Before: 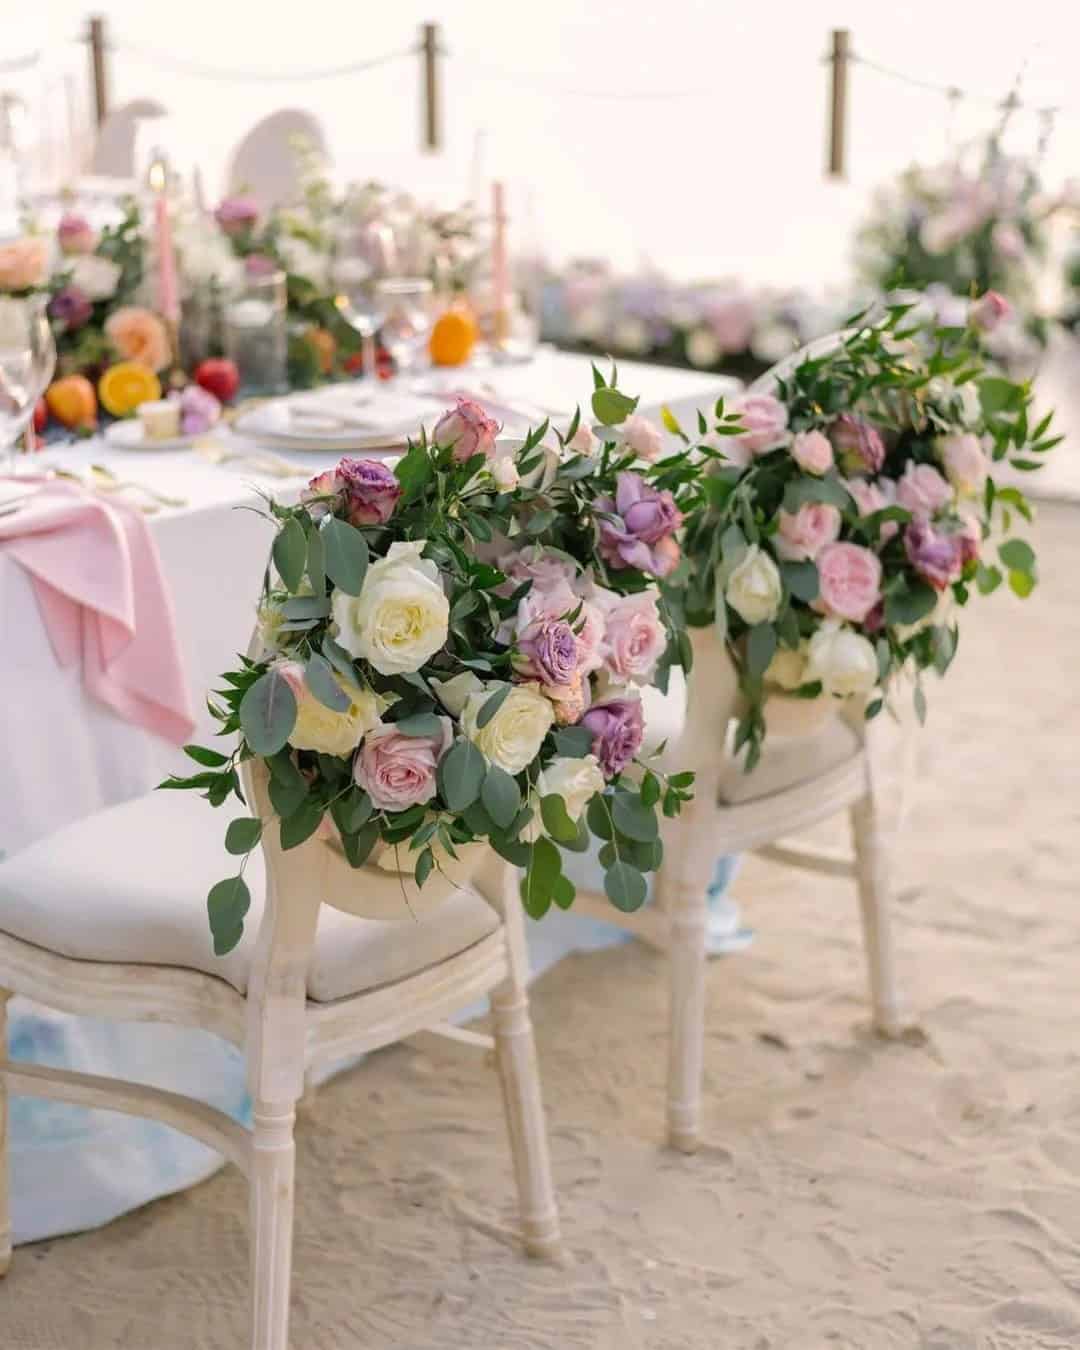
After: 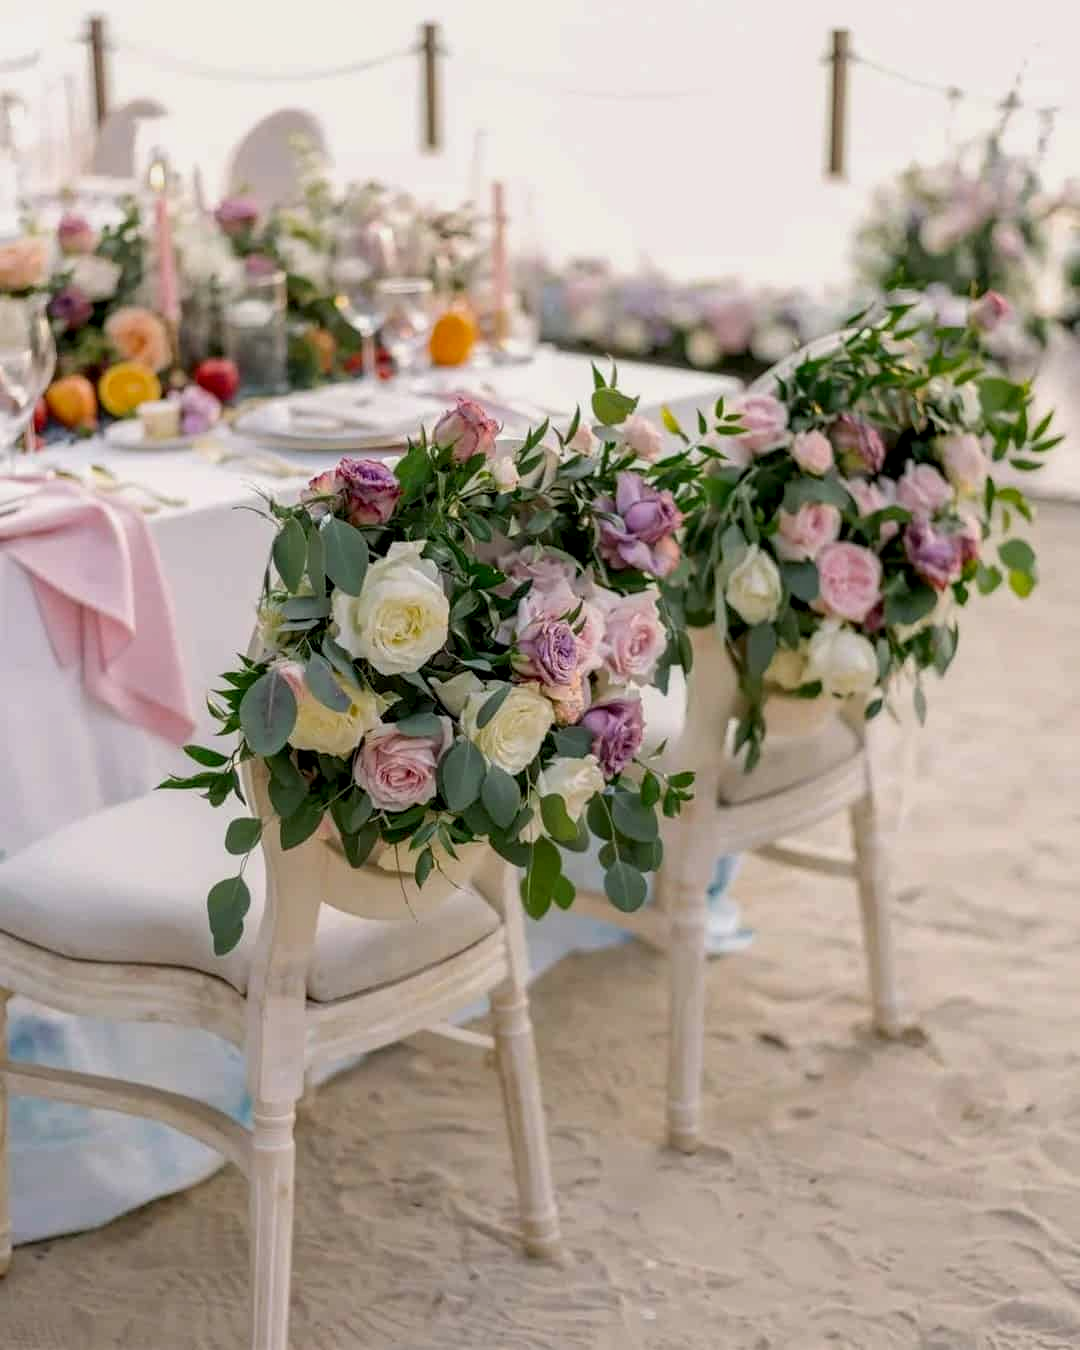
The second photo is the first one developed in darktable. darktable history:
local contrast: on, module defaults
exposure: black level correction 0.006, exposure -0.226 EV, compensate highlight preservation false
